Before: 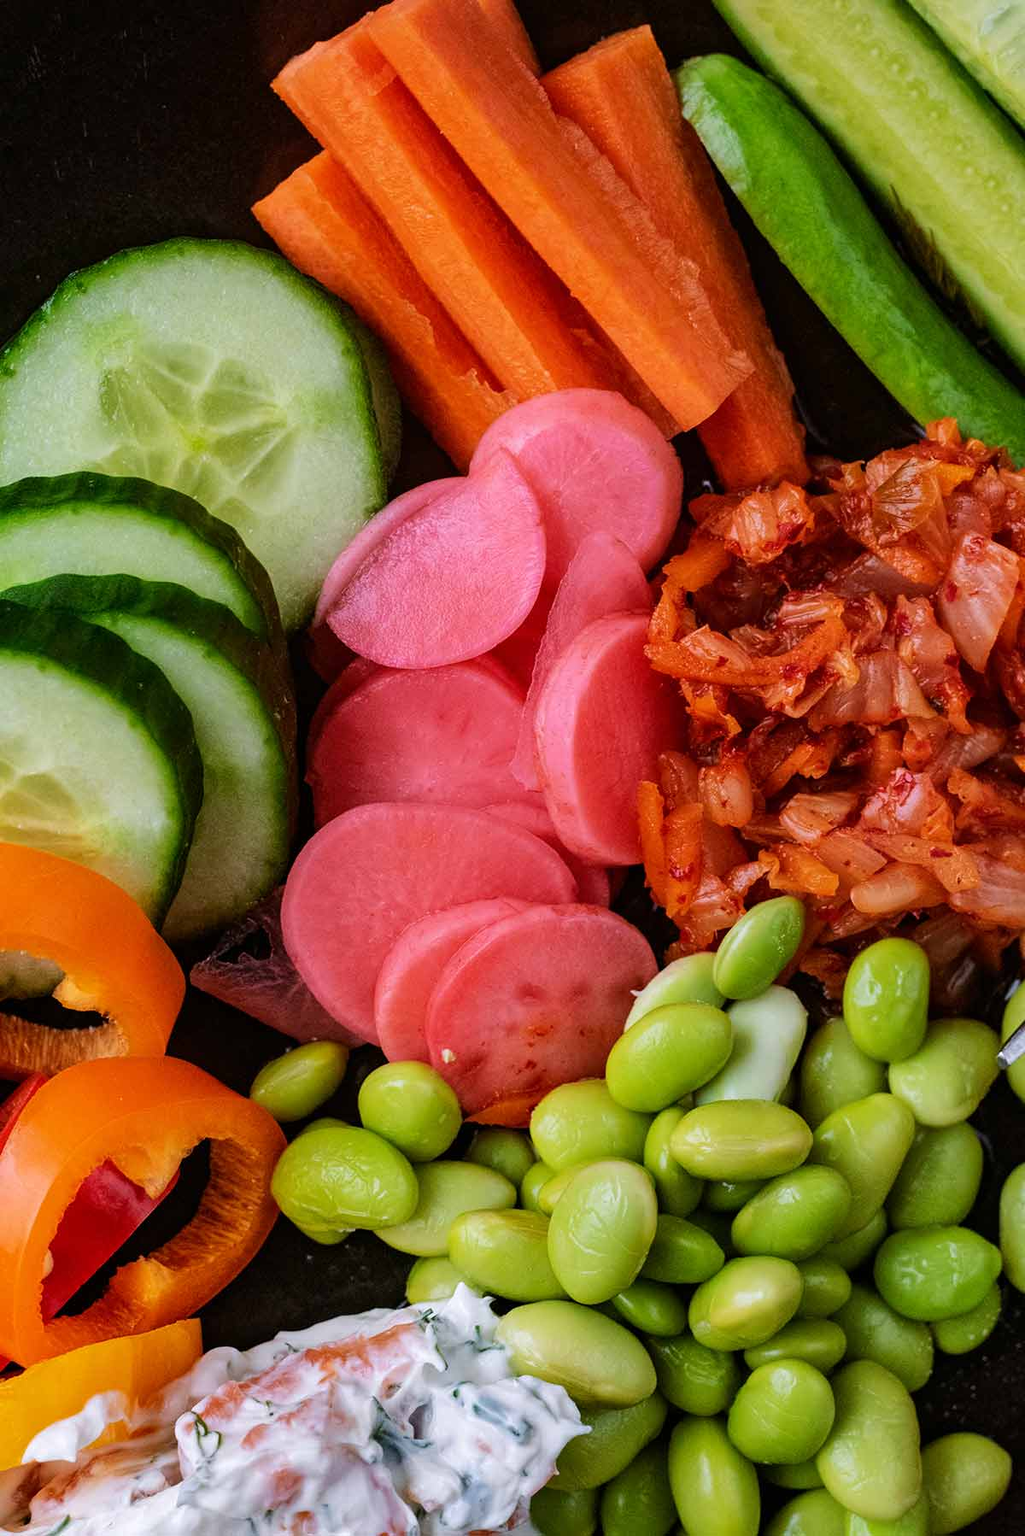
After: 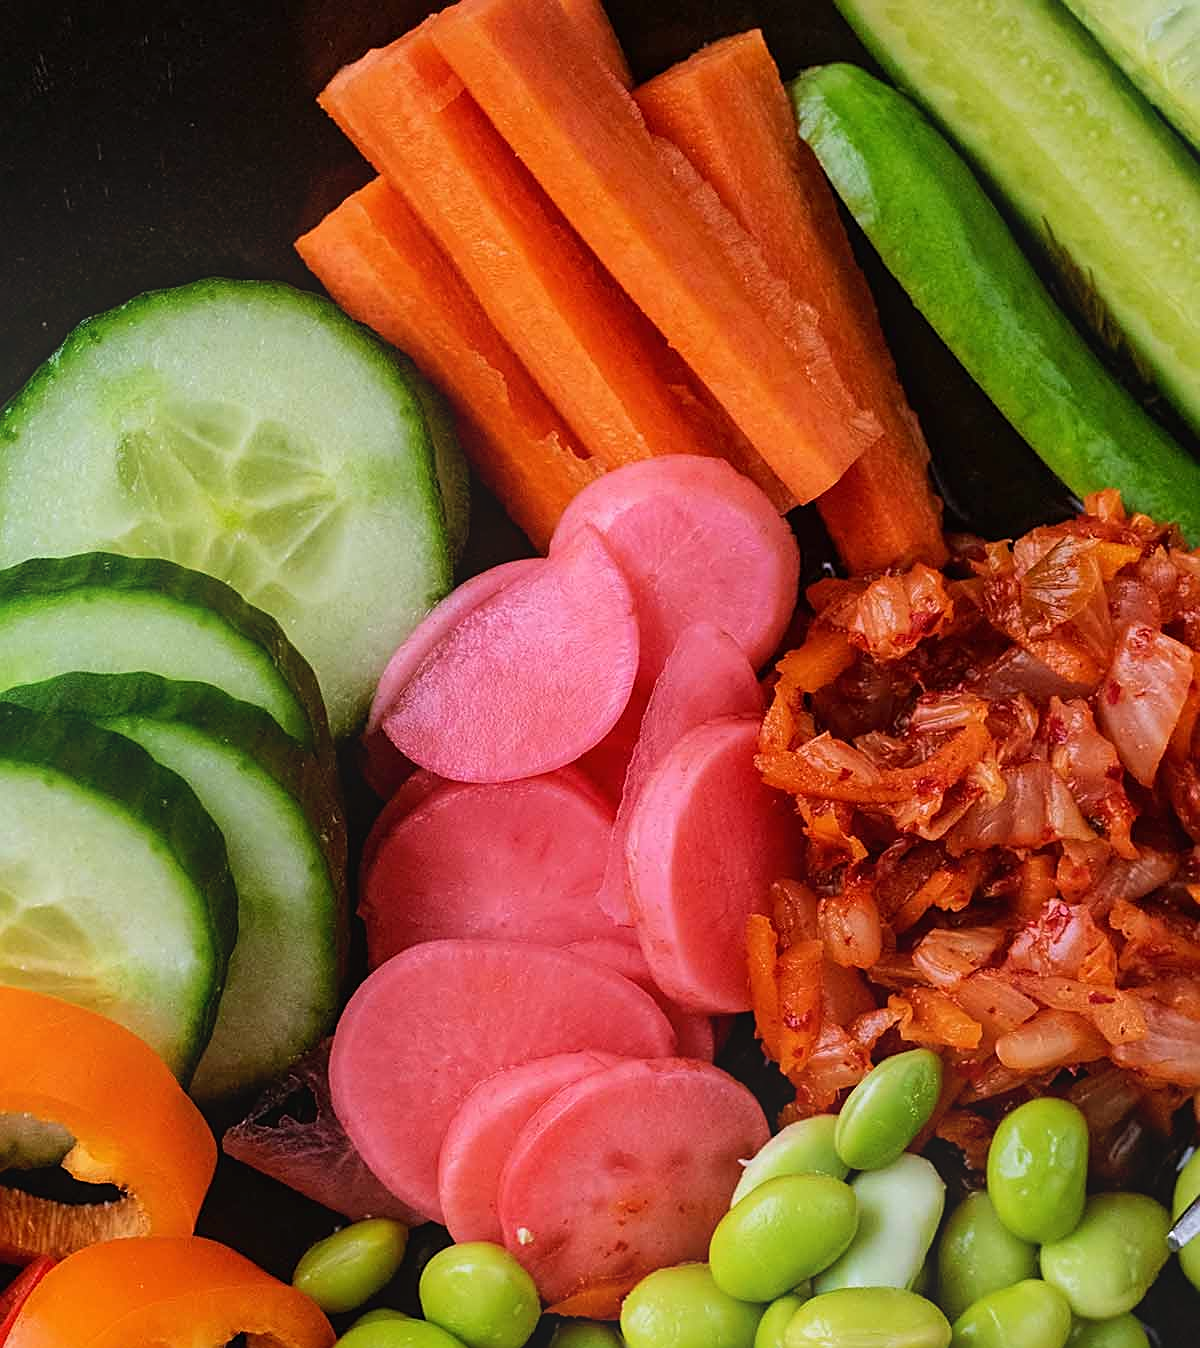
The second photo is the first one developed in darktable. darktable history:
bloom: size 40%
sharpen: amount 0.478
crop: bottom 24.967%
